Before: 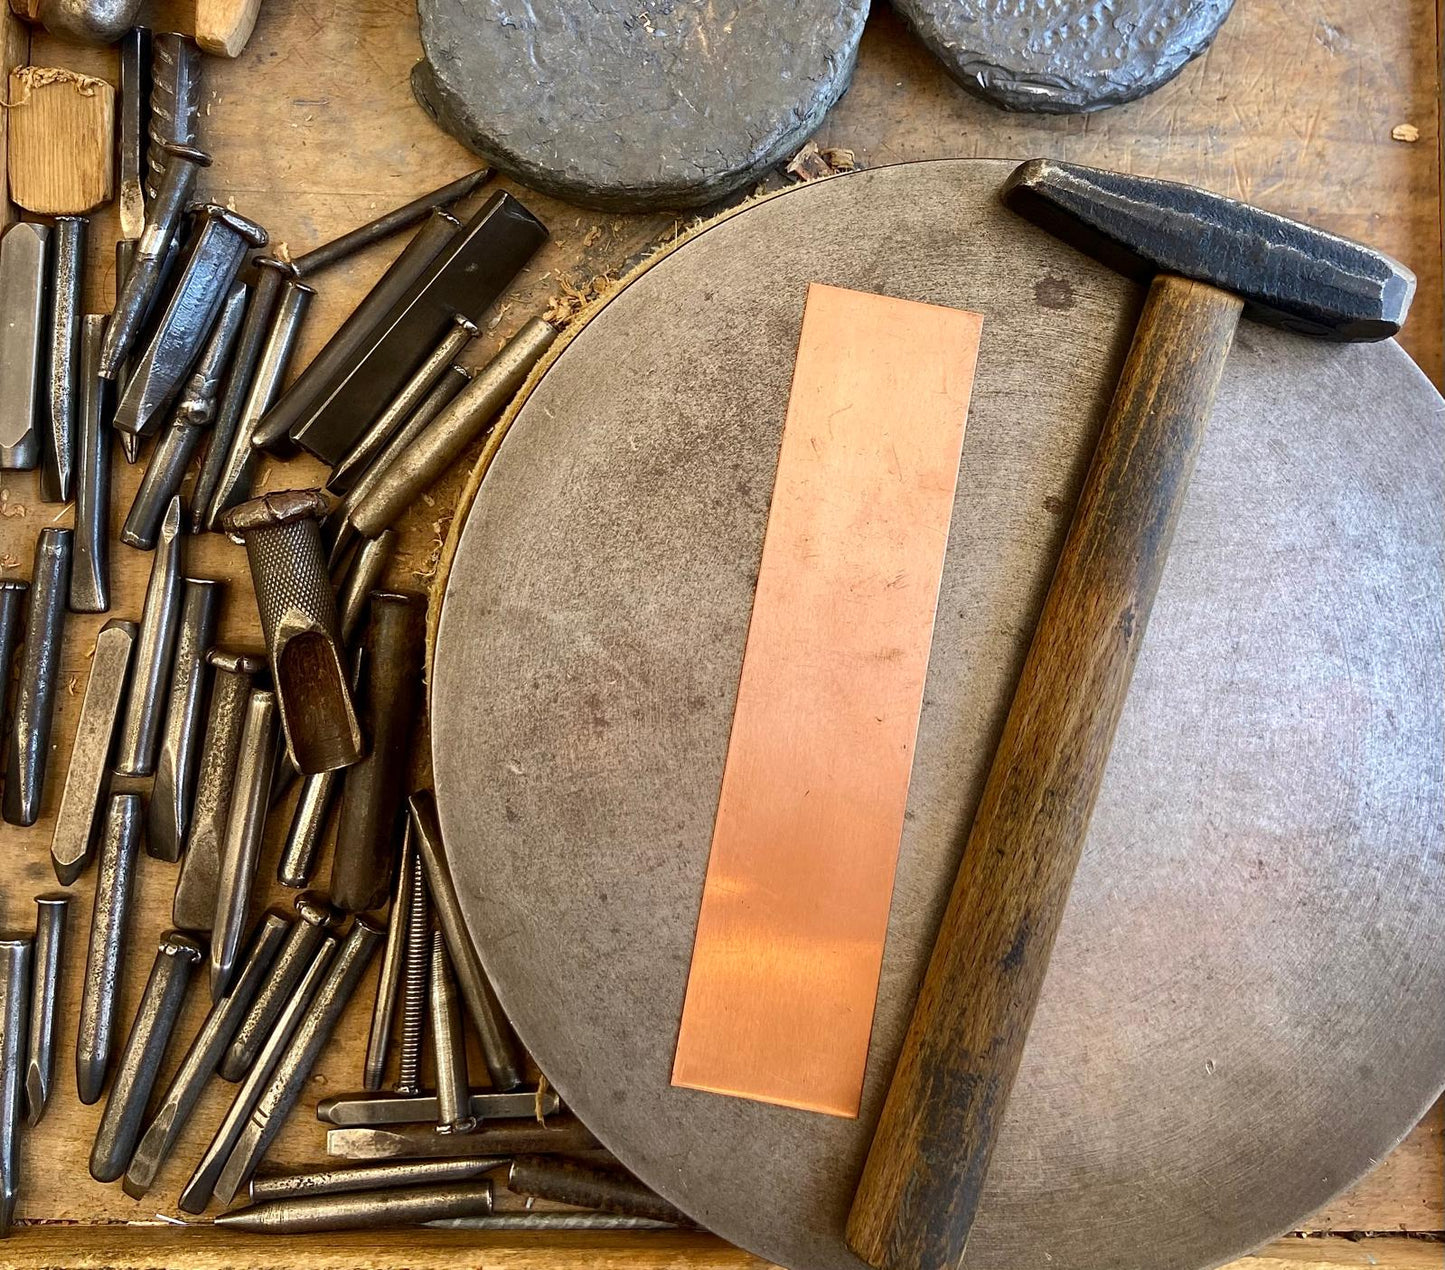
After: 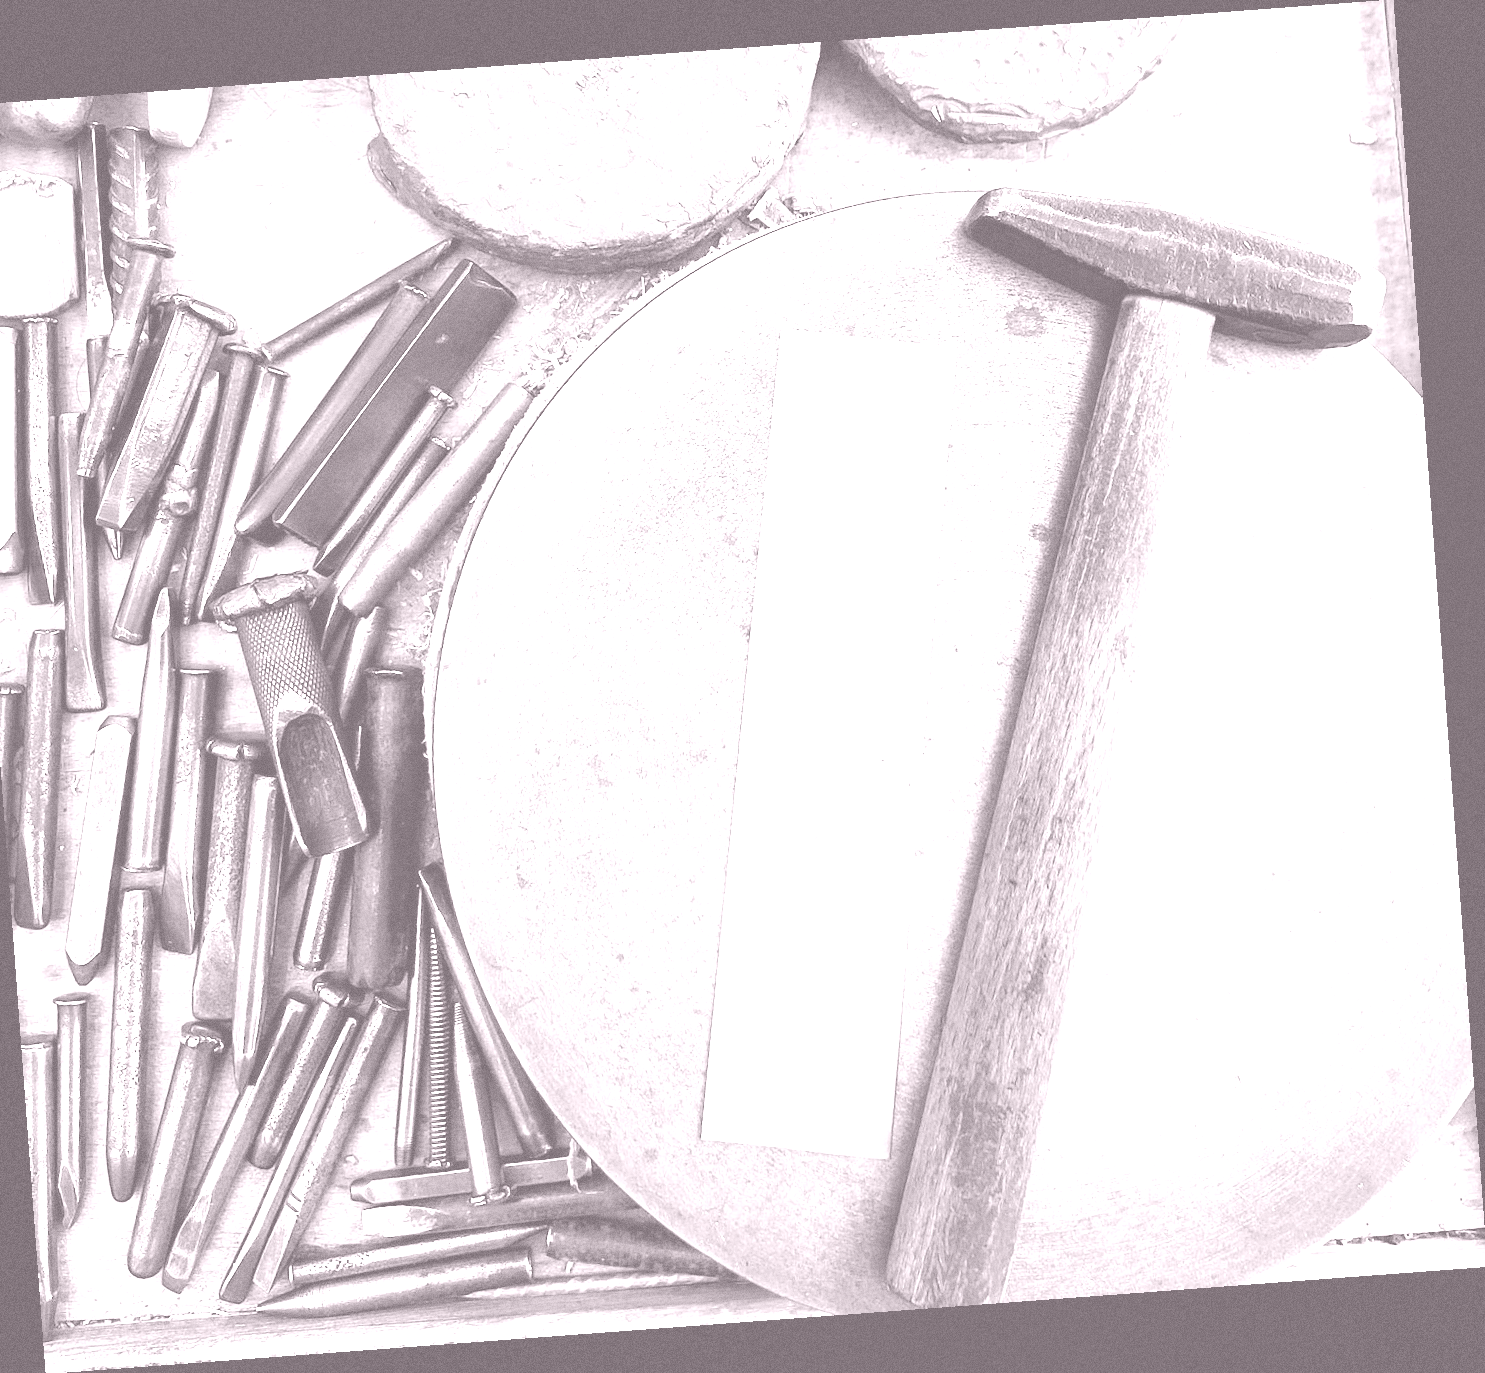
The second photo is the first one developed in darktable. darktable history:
color correction: saturation 0.3
crop and rotate: left 3.238%
rotate and perspective: rotation -4.25°, automatic cropping off
exposure: exposure 0.7 EV, compensate highlight preservation false
colorize: hue 25.2°, saturation 83%, source mix 82%, lightness 79%, version 1
grain: coarseness 0.09 ISO
